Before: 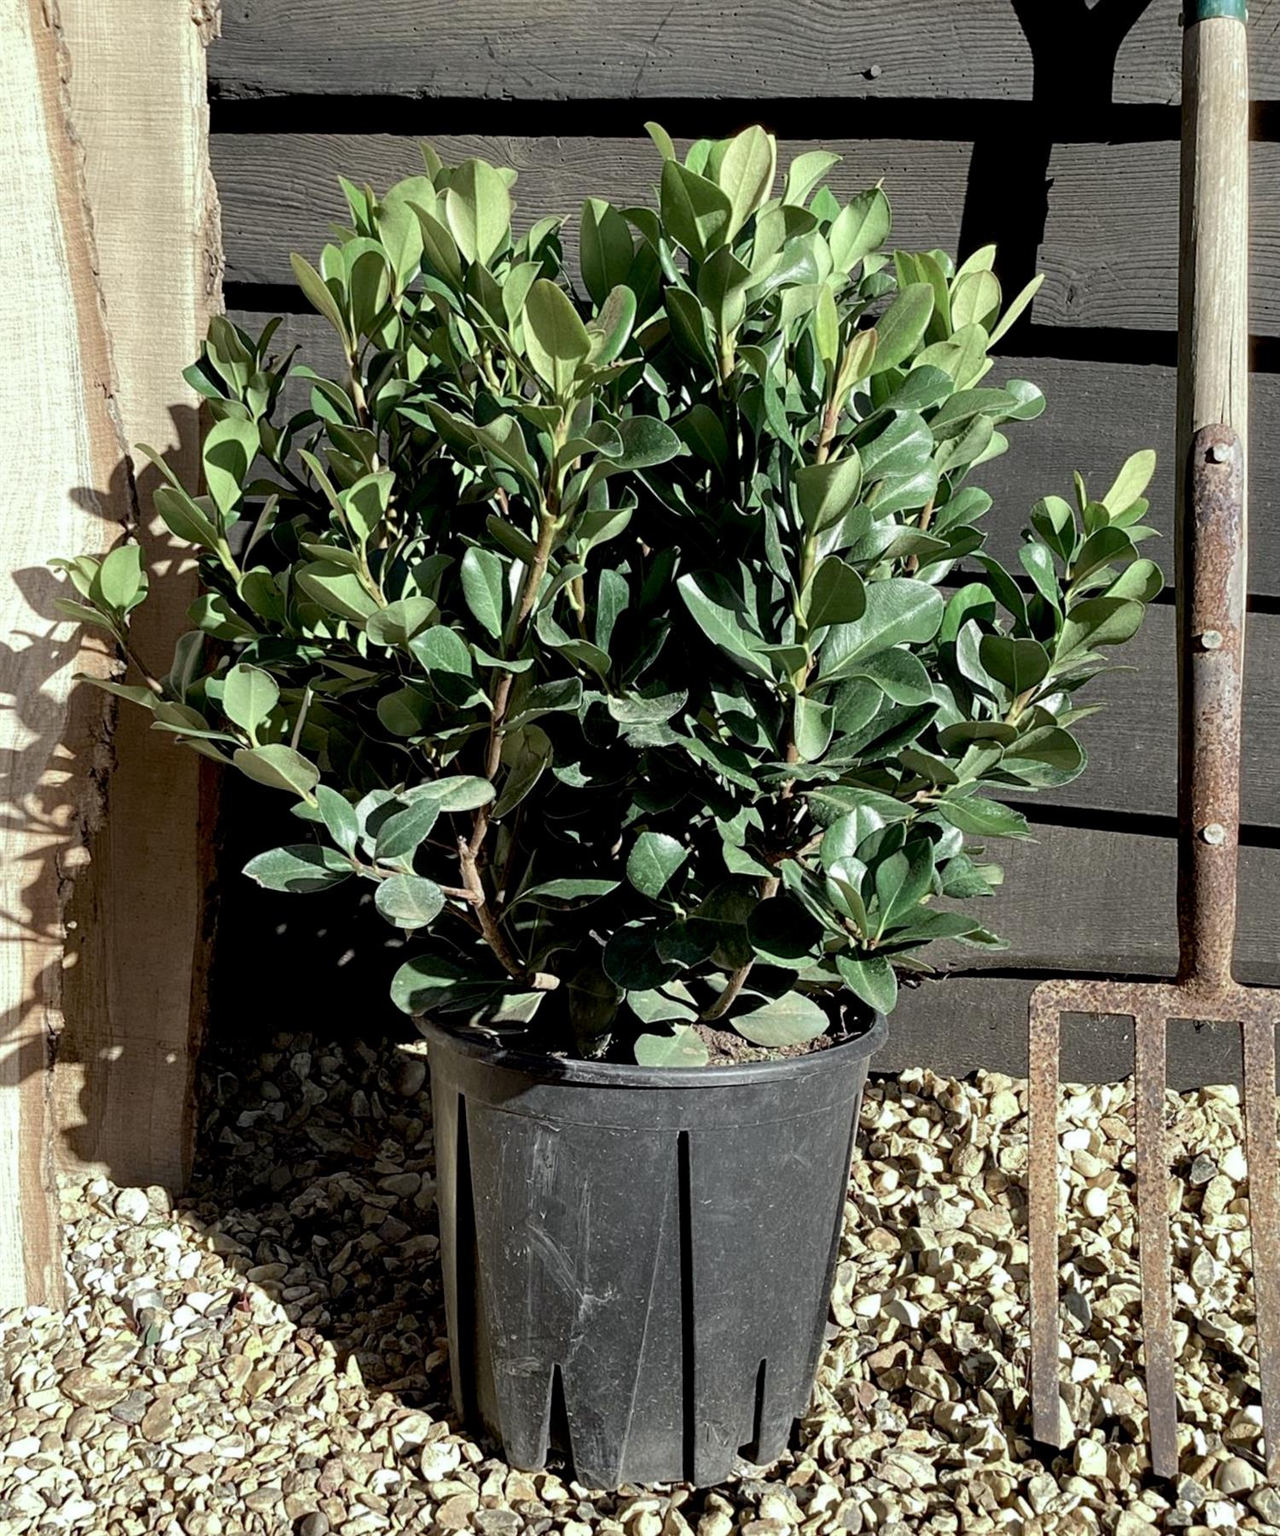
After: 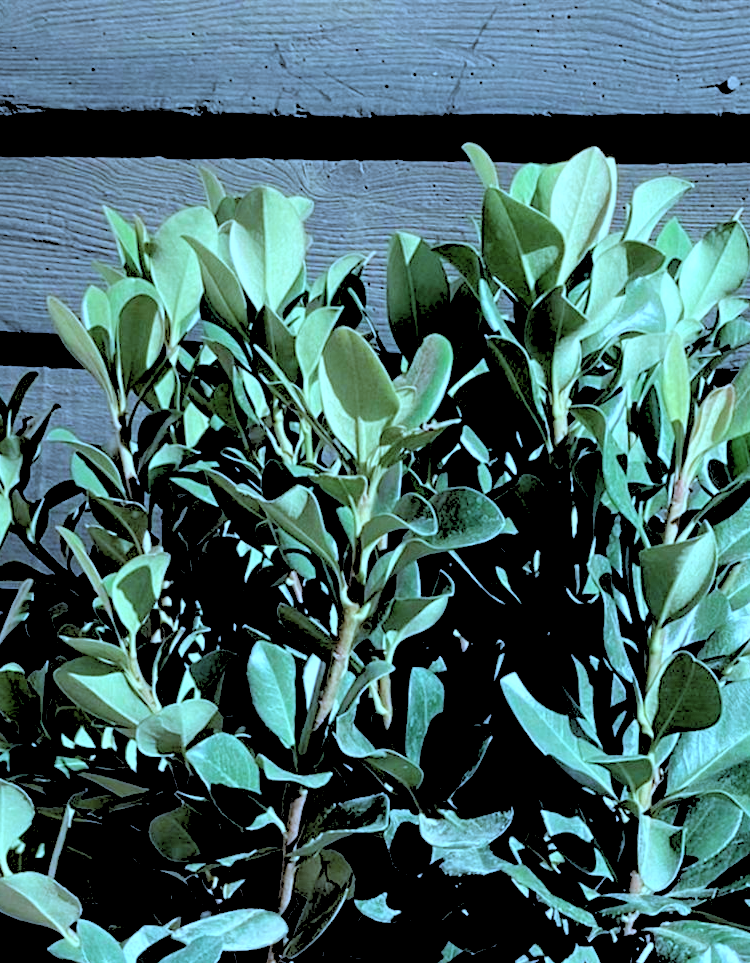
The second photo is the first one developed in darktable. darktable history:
crop: left 19.556%, right 30.401%, bottom 46.458%
white balance: red 0.948, green 1.02, blue 1.176
rgb levels: levels [[0.027, 0.429, 0.996], [0, 0.5, 1], [0, 0.5, 1]]
color correction: highlights a* -9.35, highlights b* -23.15
